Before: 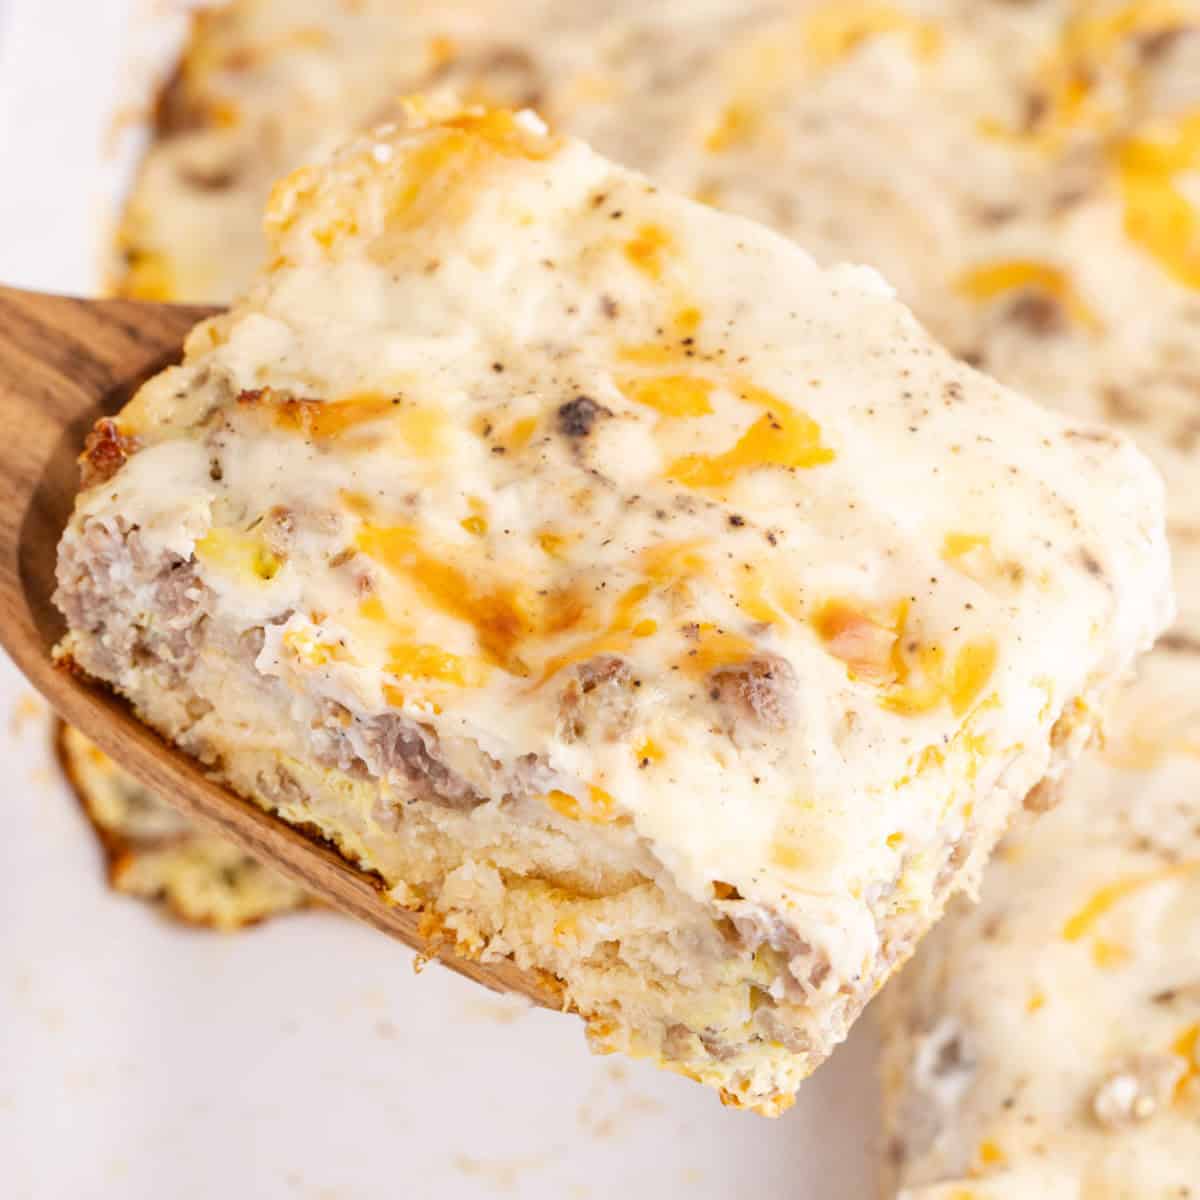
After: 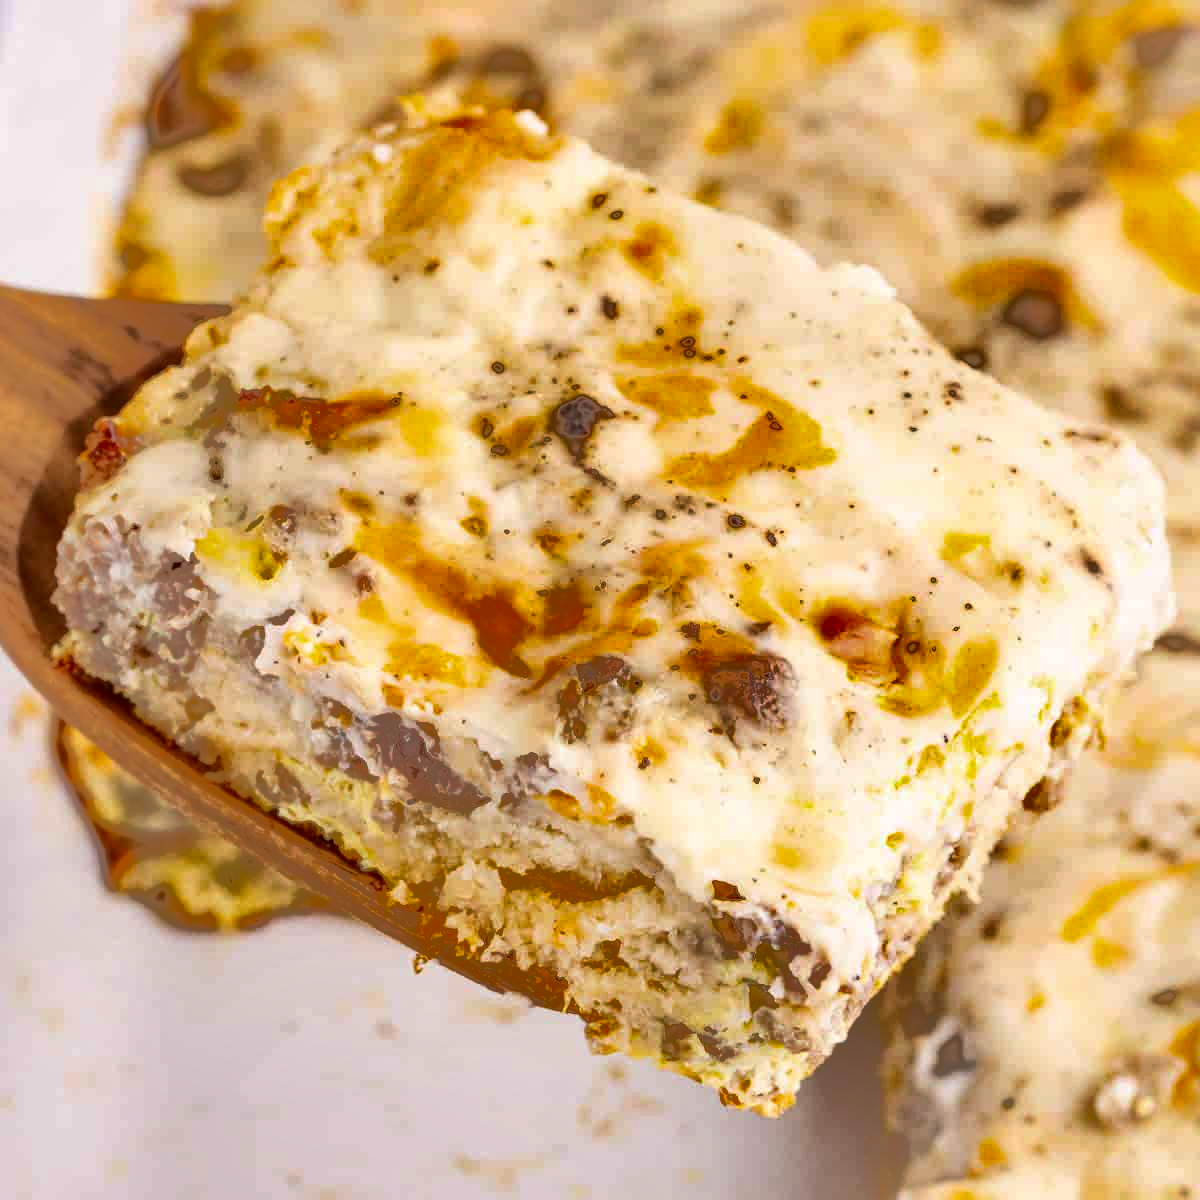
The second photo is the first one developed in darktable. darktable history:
shadows and highlights: shadows 38.43, highlights -74.54
tone equalizer: on, module defaults
contrast brightness saturation: contrast 0.28
